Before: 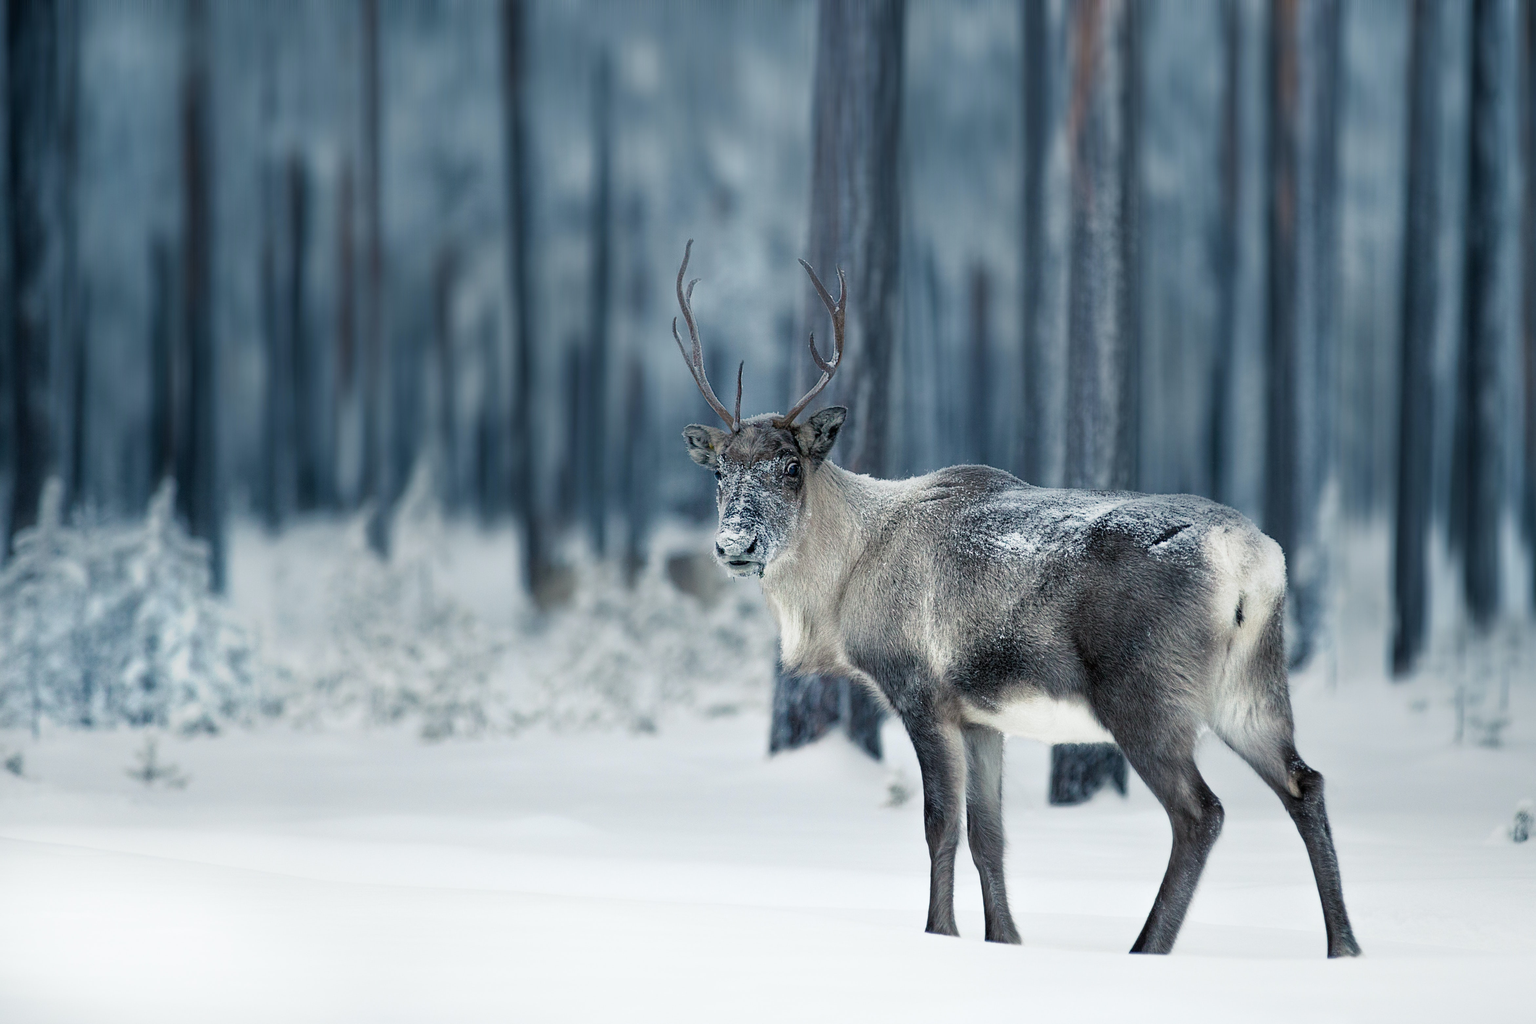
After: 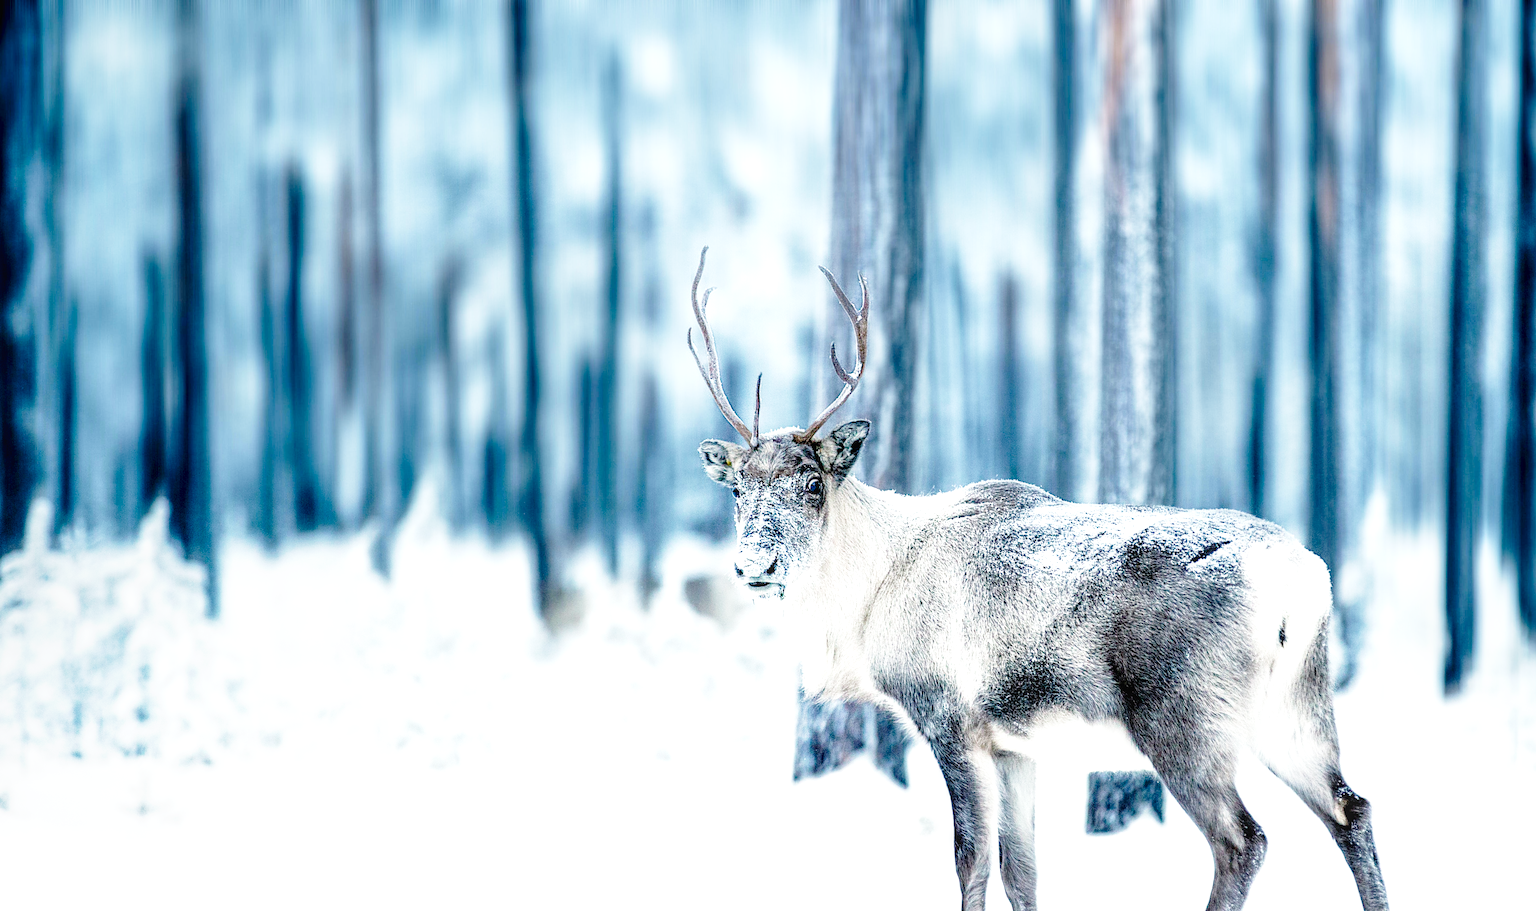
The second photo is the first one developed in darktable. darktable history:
base curve: curves: ch0 [(0, 0) (0.028, 0.03) (0.105, 0.232) (0.387, 0.748) (0.754, 0.968) (1, 1)], preserve colors none
local contrast: on, module defaults
exposure: black level correction 0.011, exposure 1.088 EV, compensate highlight preservation false
crop and rotate: angle 0.393°, left 0.443%, right 2.971%, bottom 14.077%
